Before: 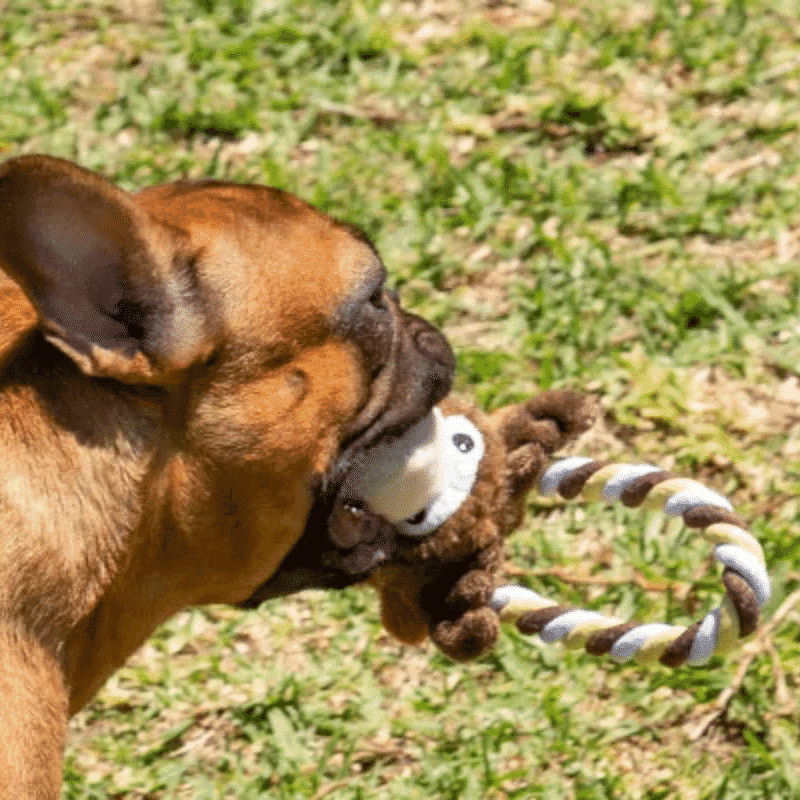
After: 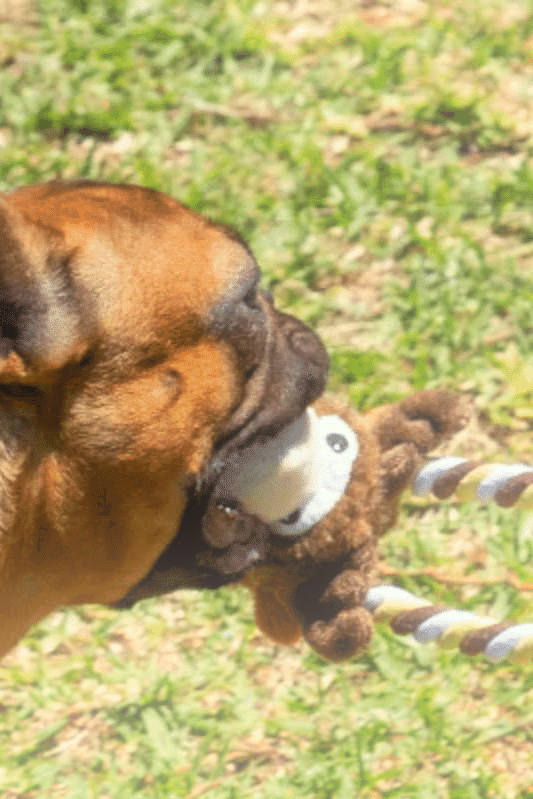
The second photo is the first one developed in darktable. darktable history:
color correction: highlights a* -2.68, highlights b* 2.57
haze removal: strength -0.1, adaptive false
bloom: on, module defaults
crop and rotate: left 15.754%, right 17.579%
